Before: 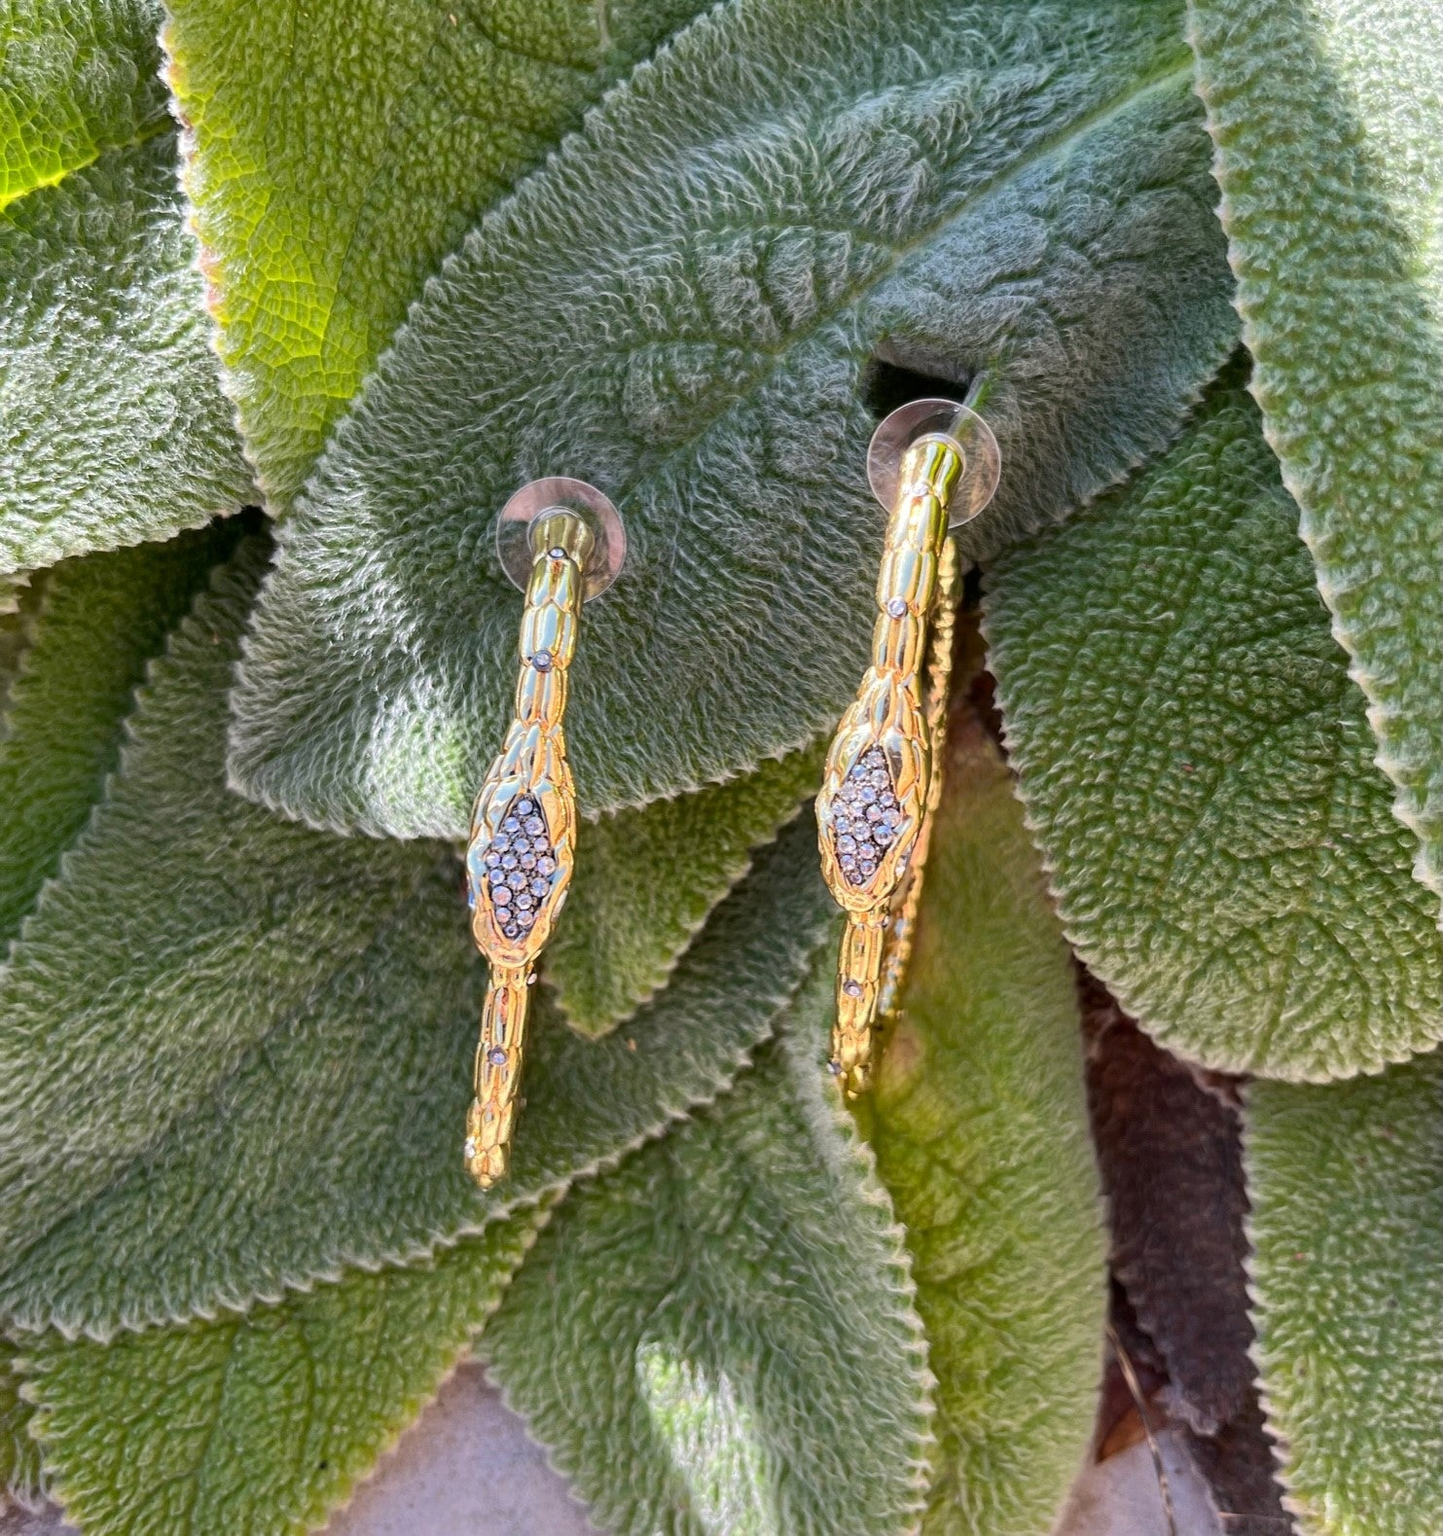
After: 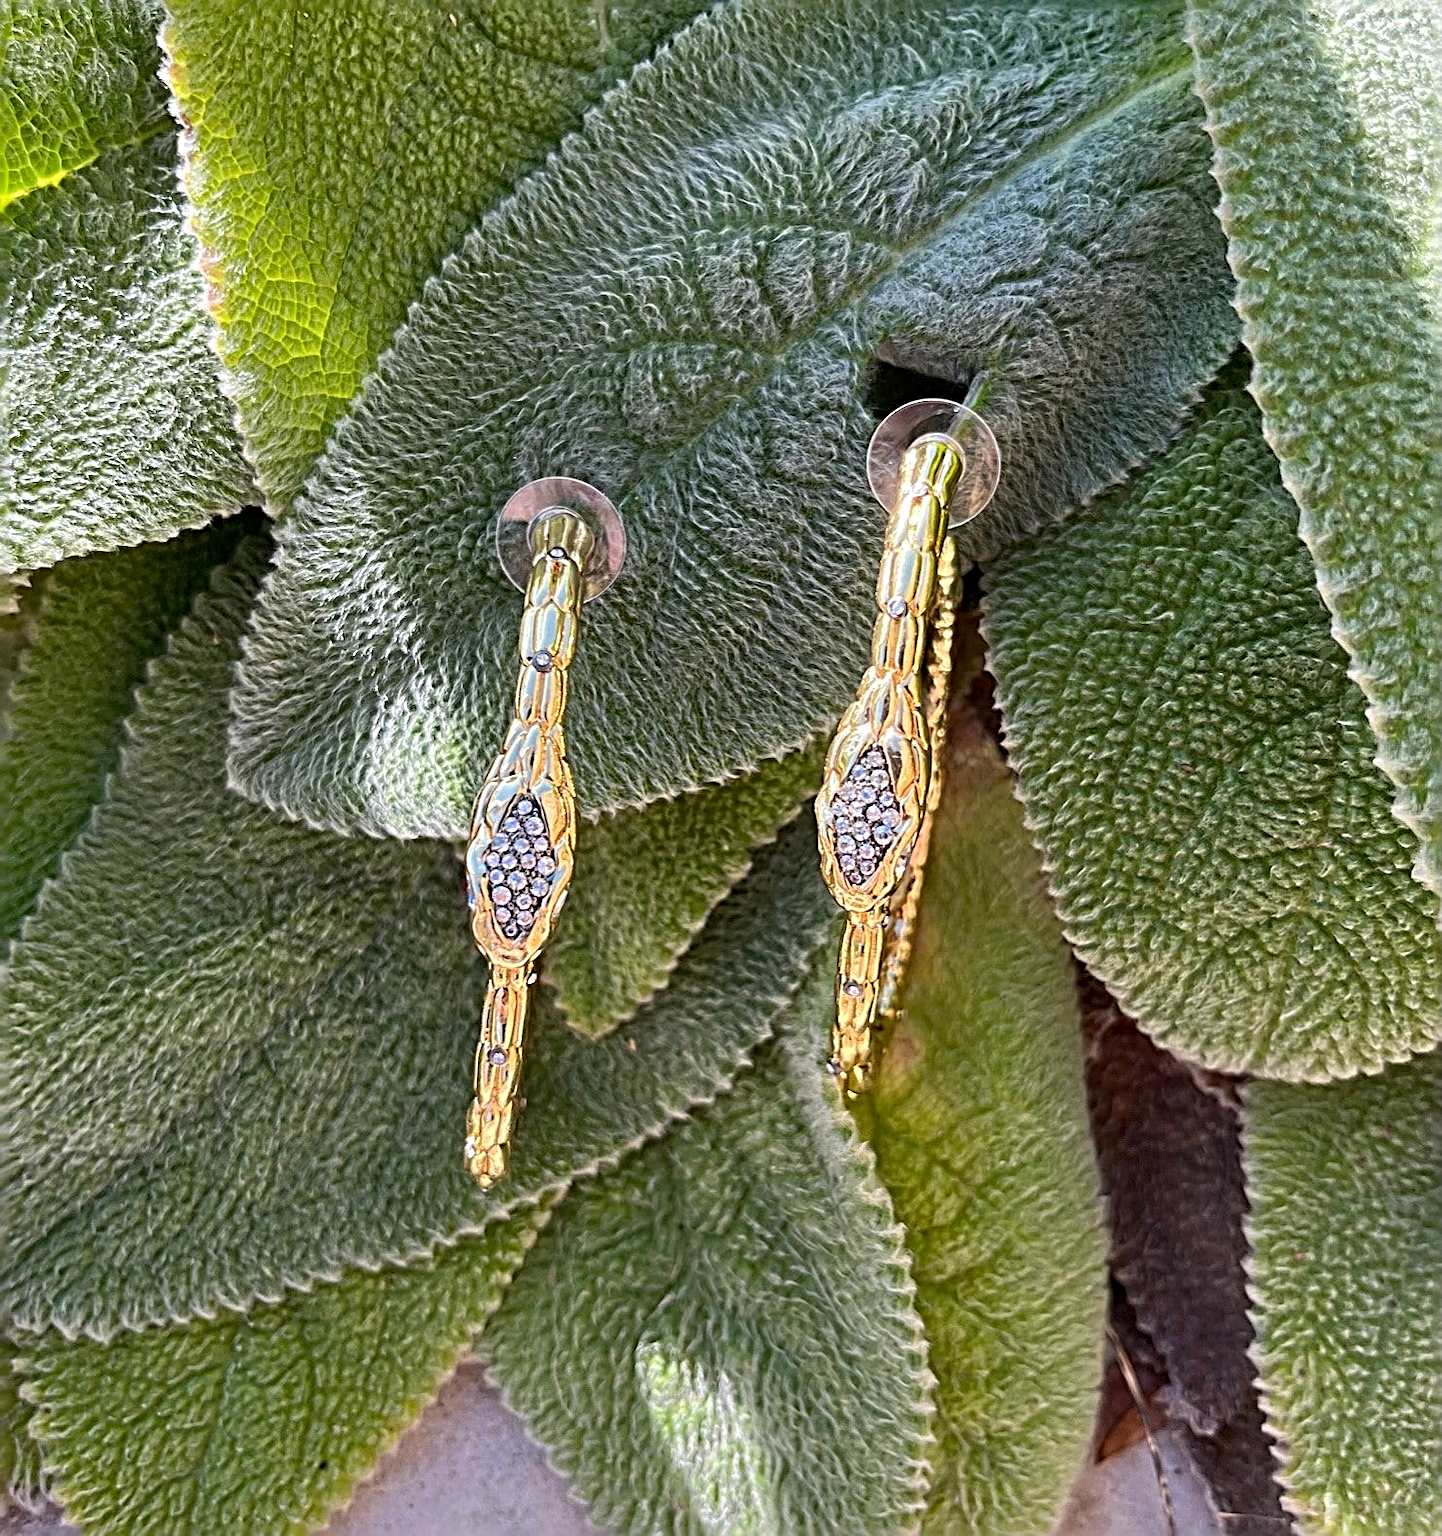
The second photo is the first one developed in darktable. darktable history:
sharpen: radius 3.667, amount 0.931
